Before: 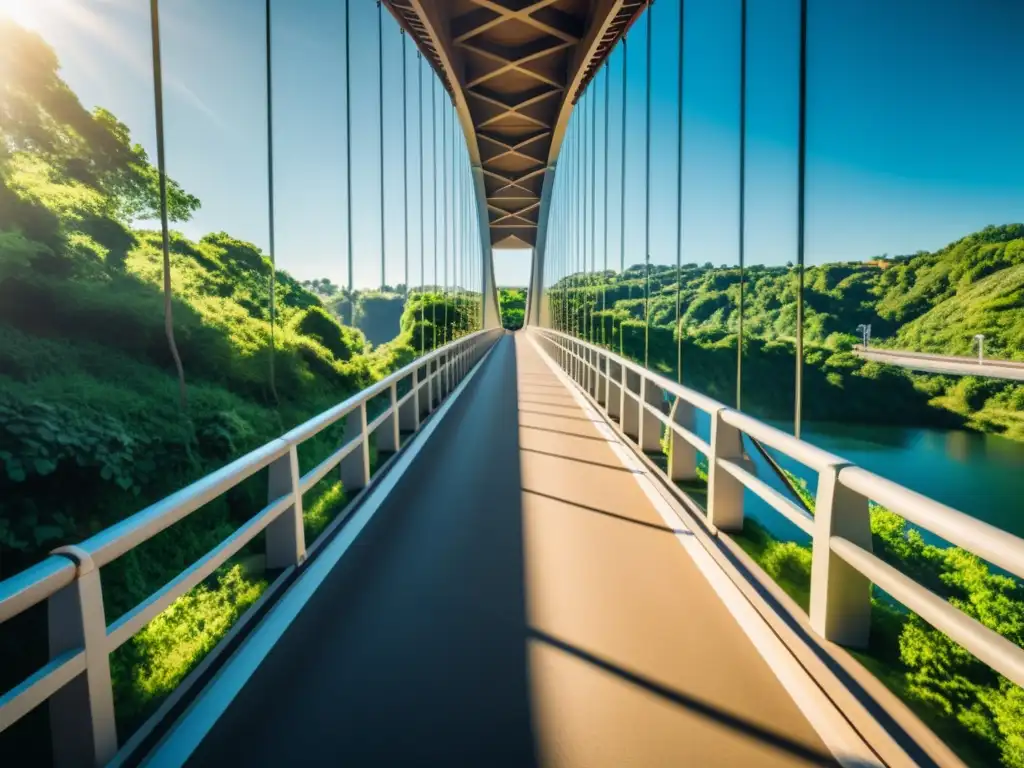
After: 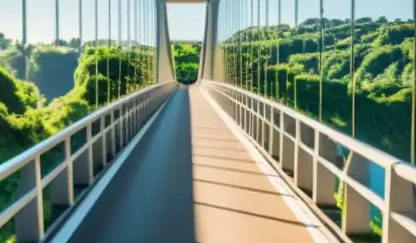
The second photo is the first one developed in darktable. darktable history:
crop: left 31.864%, top 32.134%, right 27.476%, bottom 36.13%
